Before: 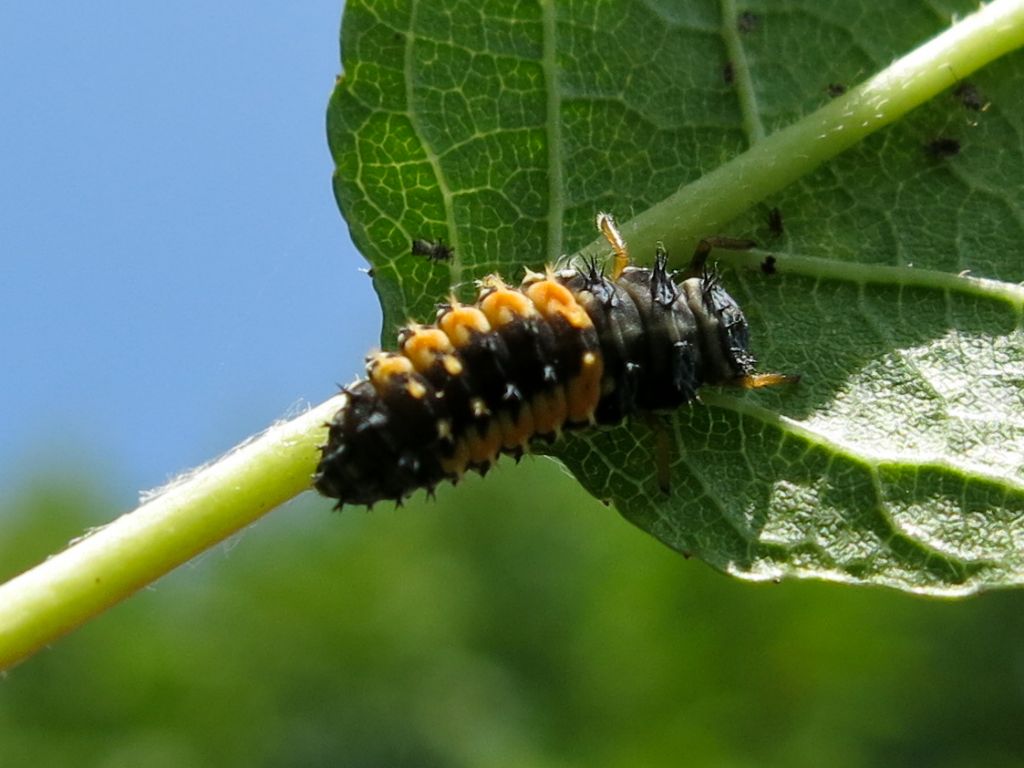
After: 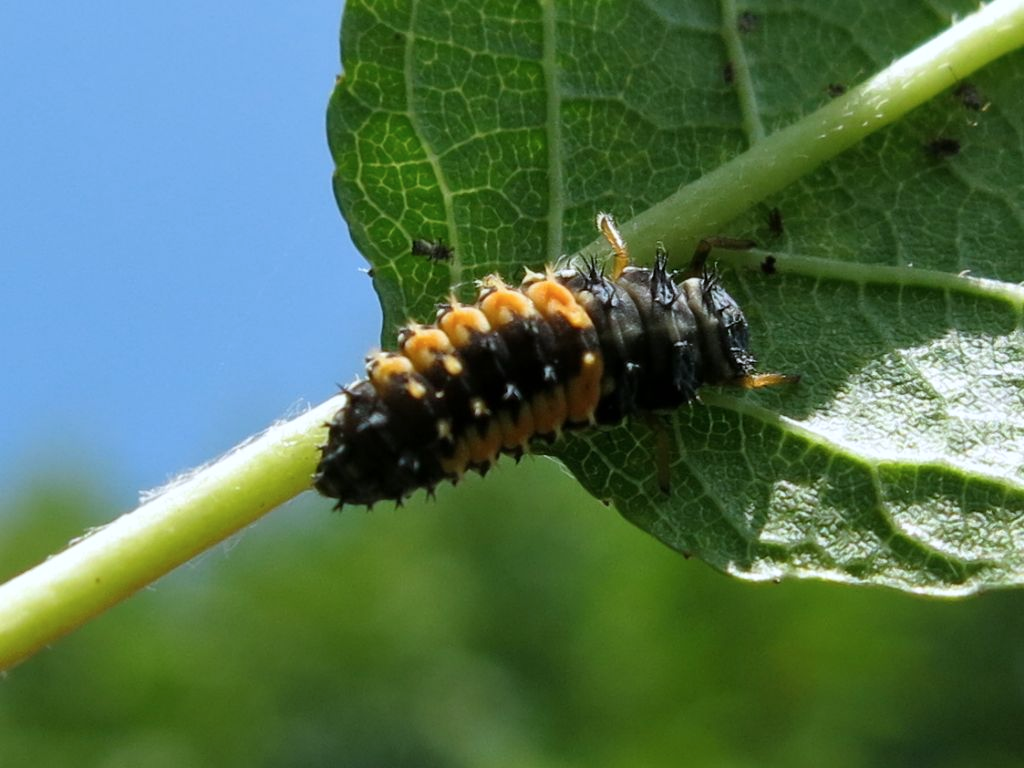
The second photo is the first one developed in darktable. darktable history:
color correction: highlights a* -0.827, highlights b* -8.37
